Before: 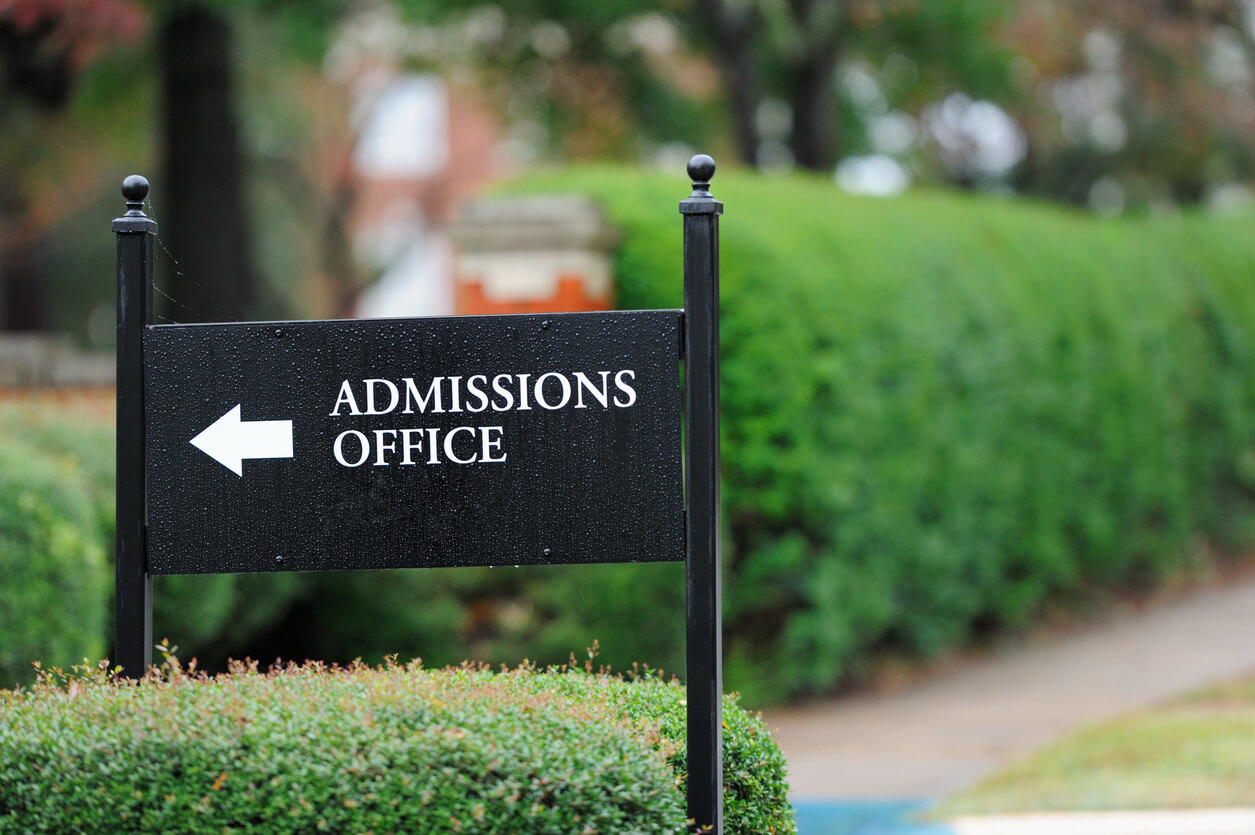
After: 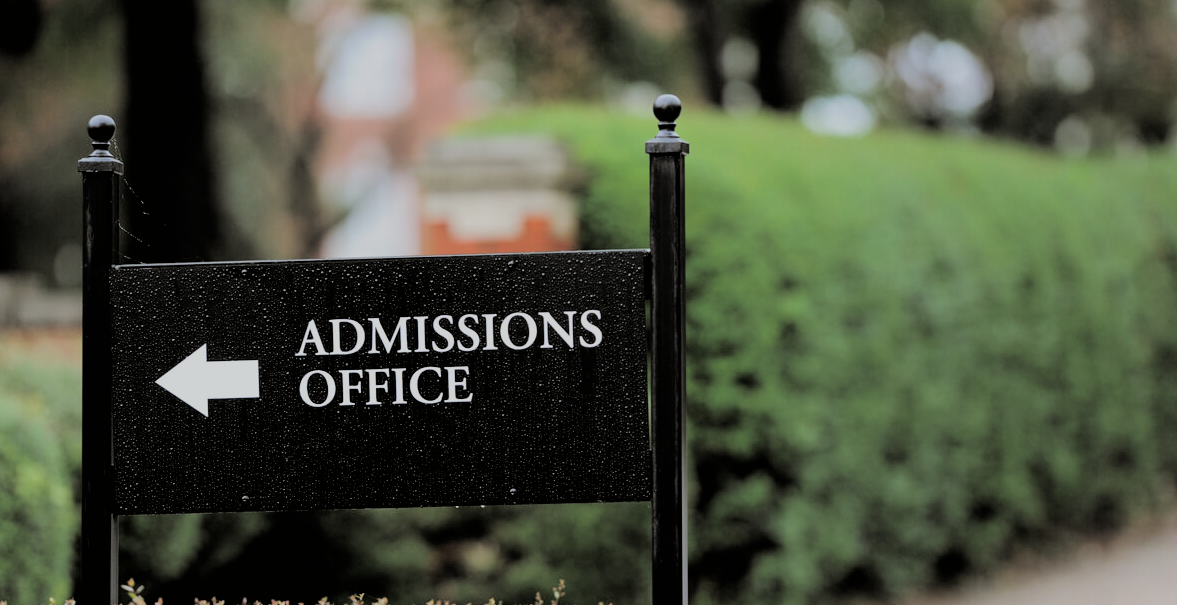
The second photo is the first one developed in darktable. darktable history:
filmic rgb: black relative exposure -4.14 EV, white relative exposure 5.1 EV, hardness 2.11, contrast 1.165
split-toning: shadows › hue 46.8°, shadows › saturation 0.17, highlights › hue 316.8°, highlights › saturation 0.27, balance -51.82
crop: left 2.737%, top 7.287%, right 3.421%, bottom 20.179%
